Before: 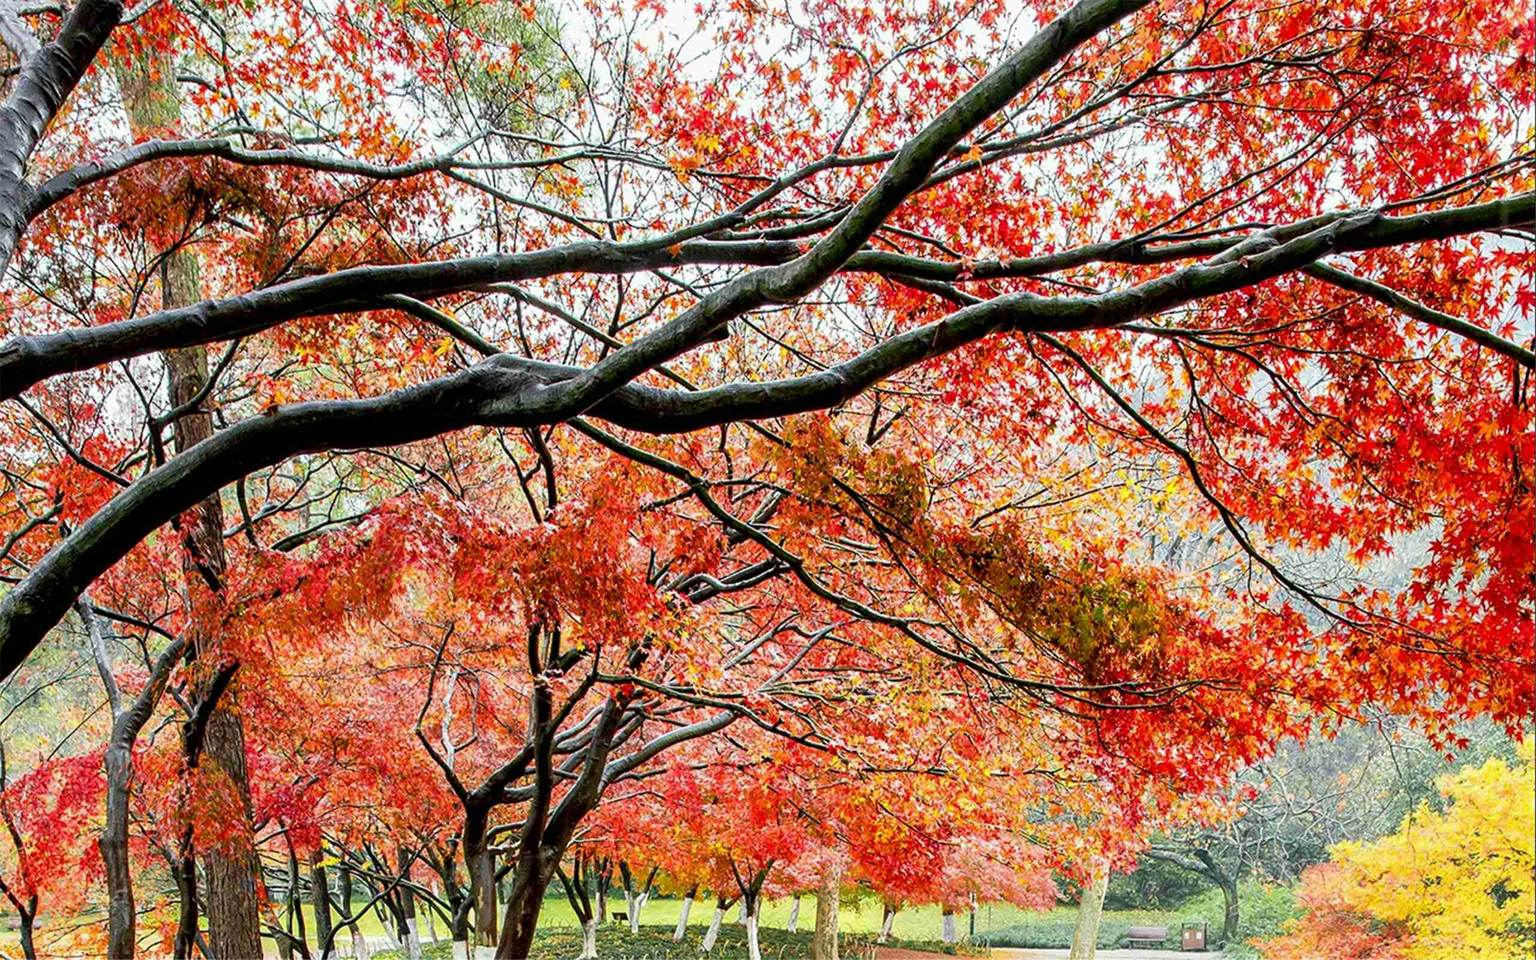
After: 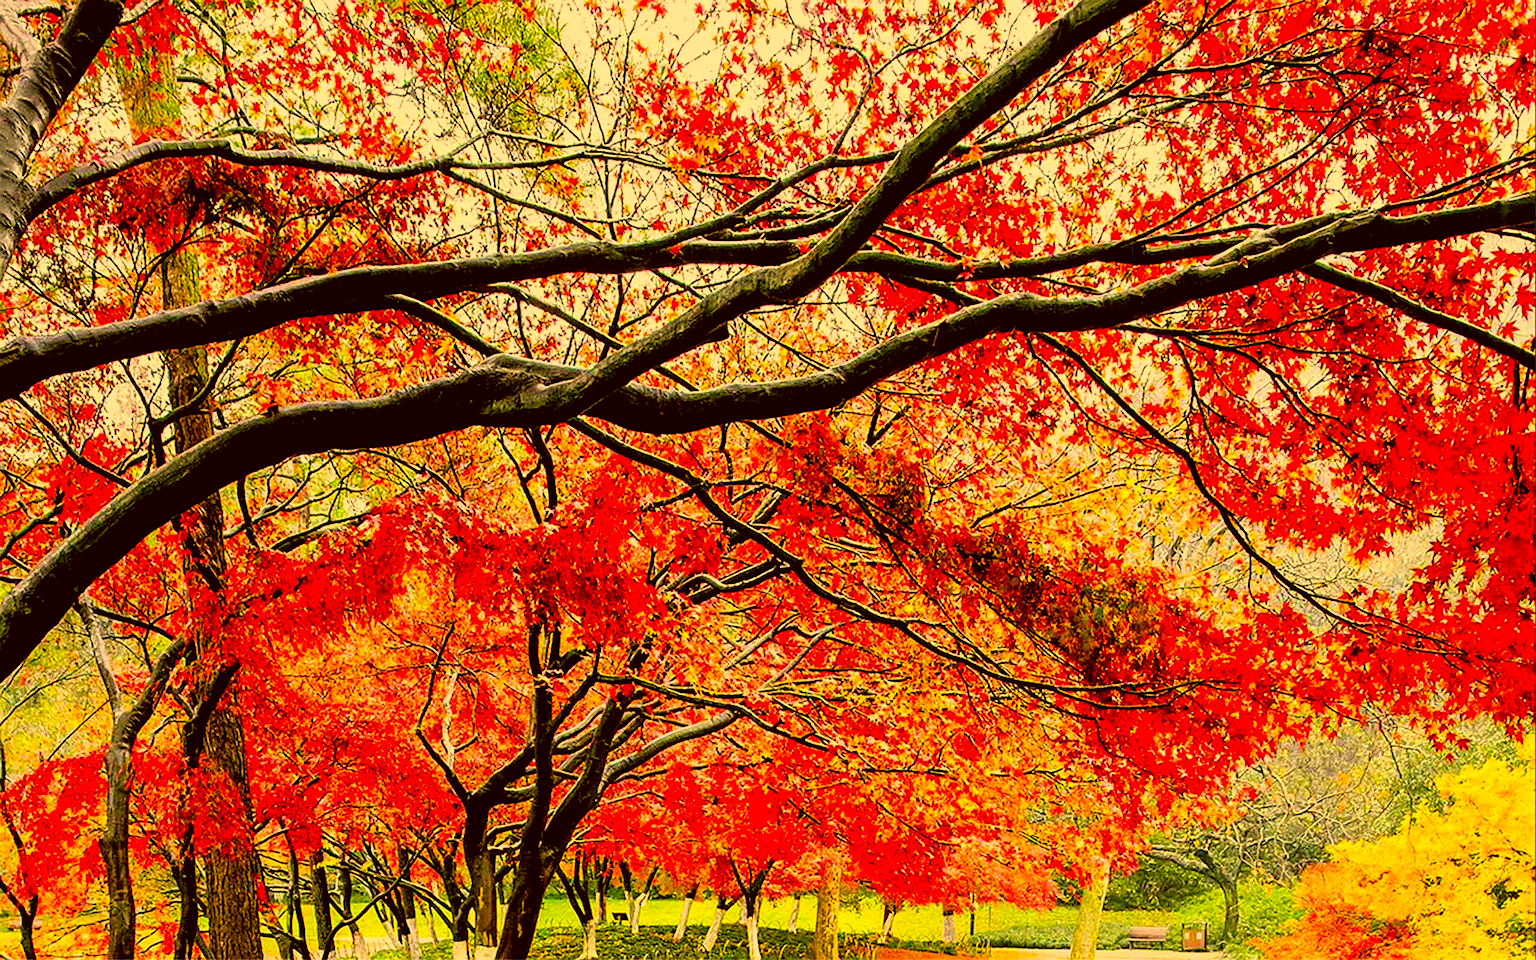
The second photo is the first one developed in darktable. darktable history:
color correction: highlights a* 10.44, highlights b* 30.04, shadows a* 2.73, shadows b* 17.51, saturation 1.72
filmic rgb: black relative exposure -4.93 EV, white relative exposure 2.84 EV, hardness 3.72
sharpen: on, module defaults
